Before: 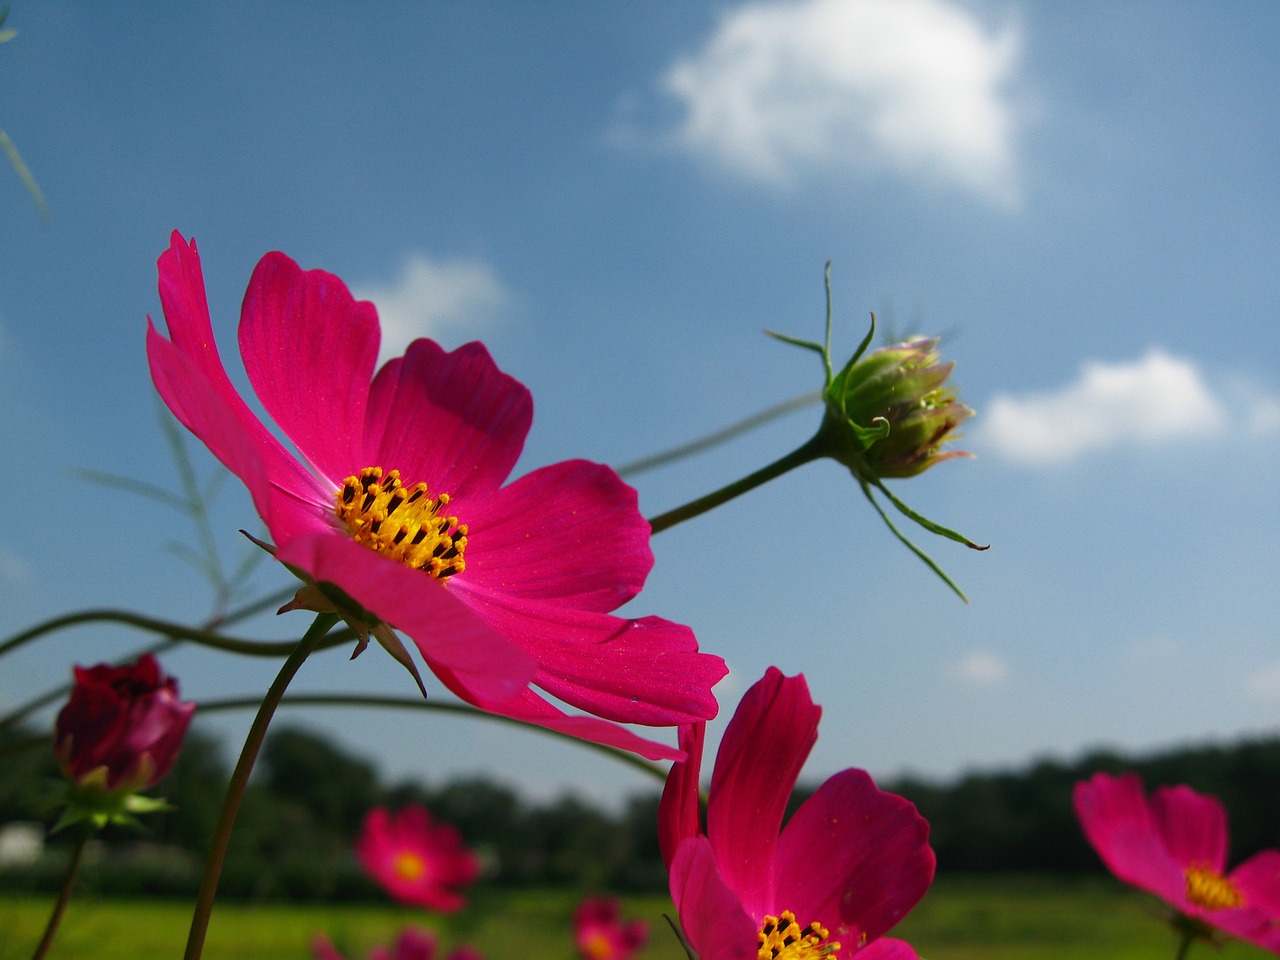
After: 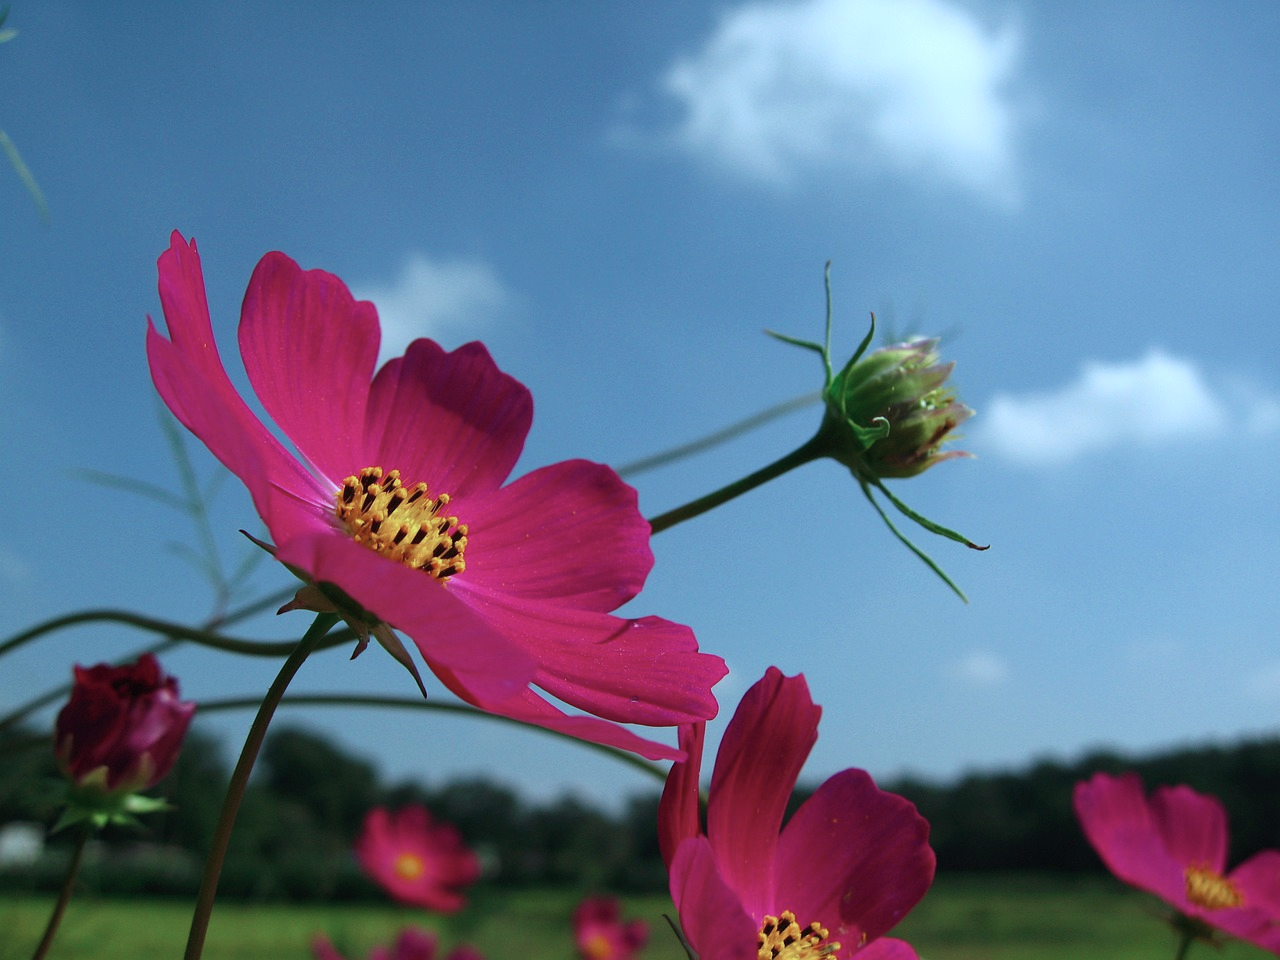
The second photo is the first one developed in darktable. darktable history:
color calibration: output R [0.948, 0.091, -0.04, 0], output G [-0.3, 1.384, -0.085, 0], output B [-0.108, 0.061, 1.08, 0], illuminant as shot in camera, x 0.358, y 0.373, temperature 4628.91 K
color correction: highlights a* -12.75, highlights b* -17.5, saturation 0.701
